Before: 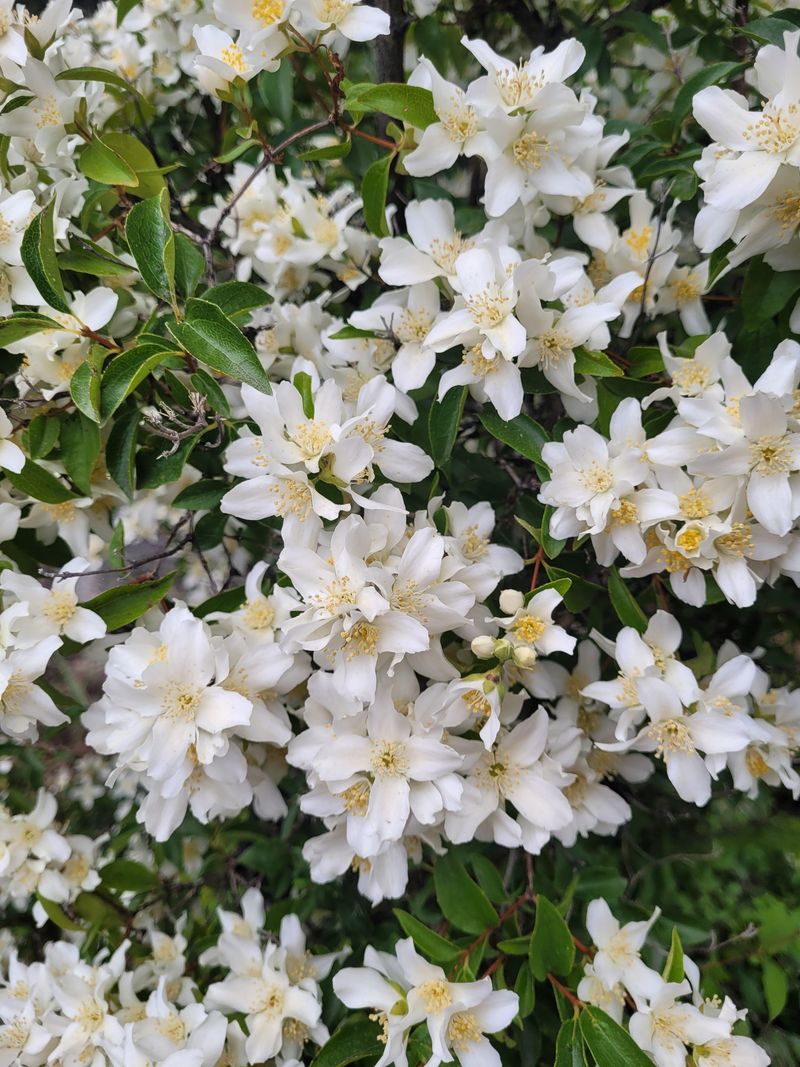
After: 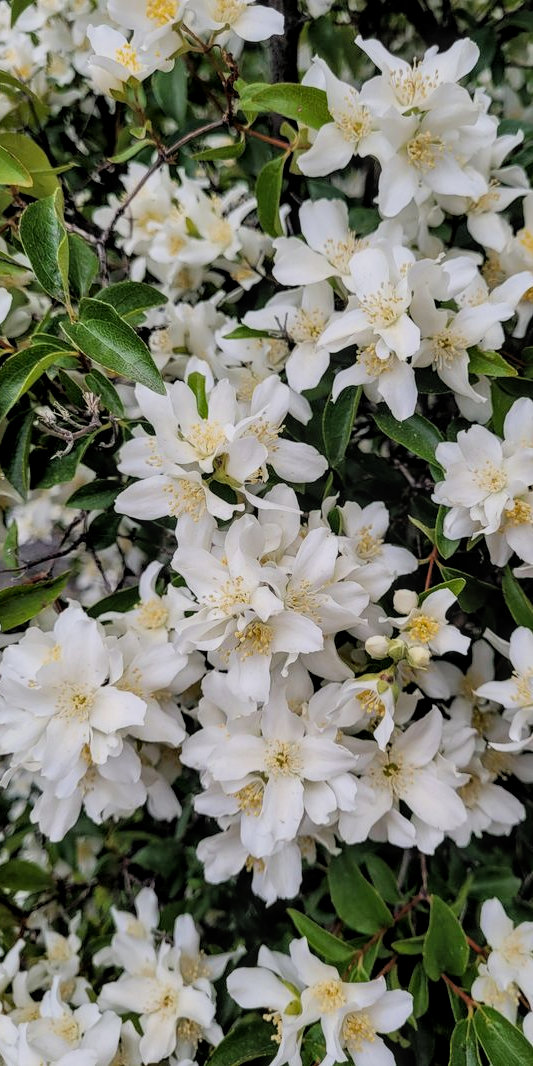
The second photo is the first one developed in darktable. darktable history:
local contrast: on, module defaults
crop and rotate: left 13.424%, right 19.913%
filmic rgb: black relative exposure -7.7 EV, white relative exposure 4.41 EV, target black luminance 0%, hardness 3.75, latitude 50.59%, contrast 1.07, highlights saturation mix 8.93%, shadows ↔ highlights balance -0.241%
